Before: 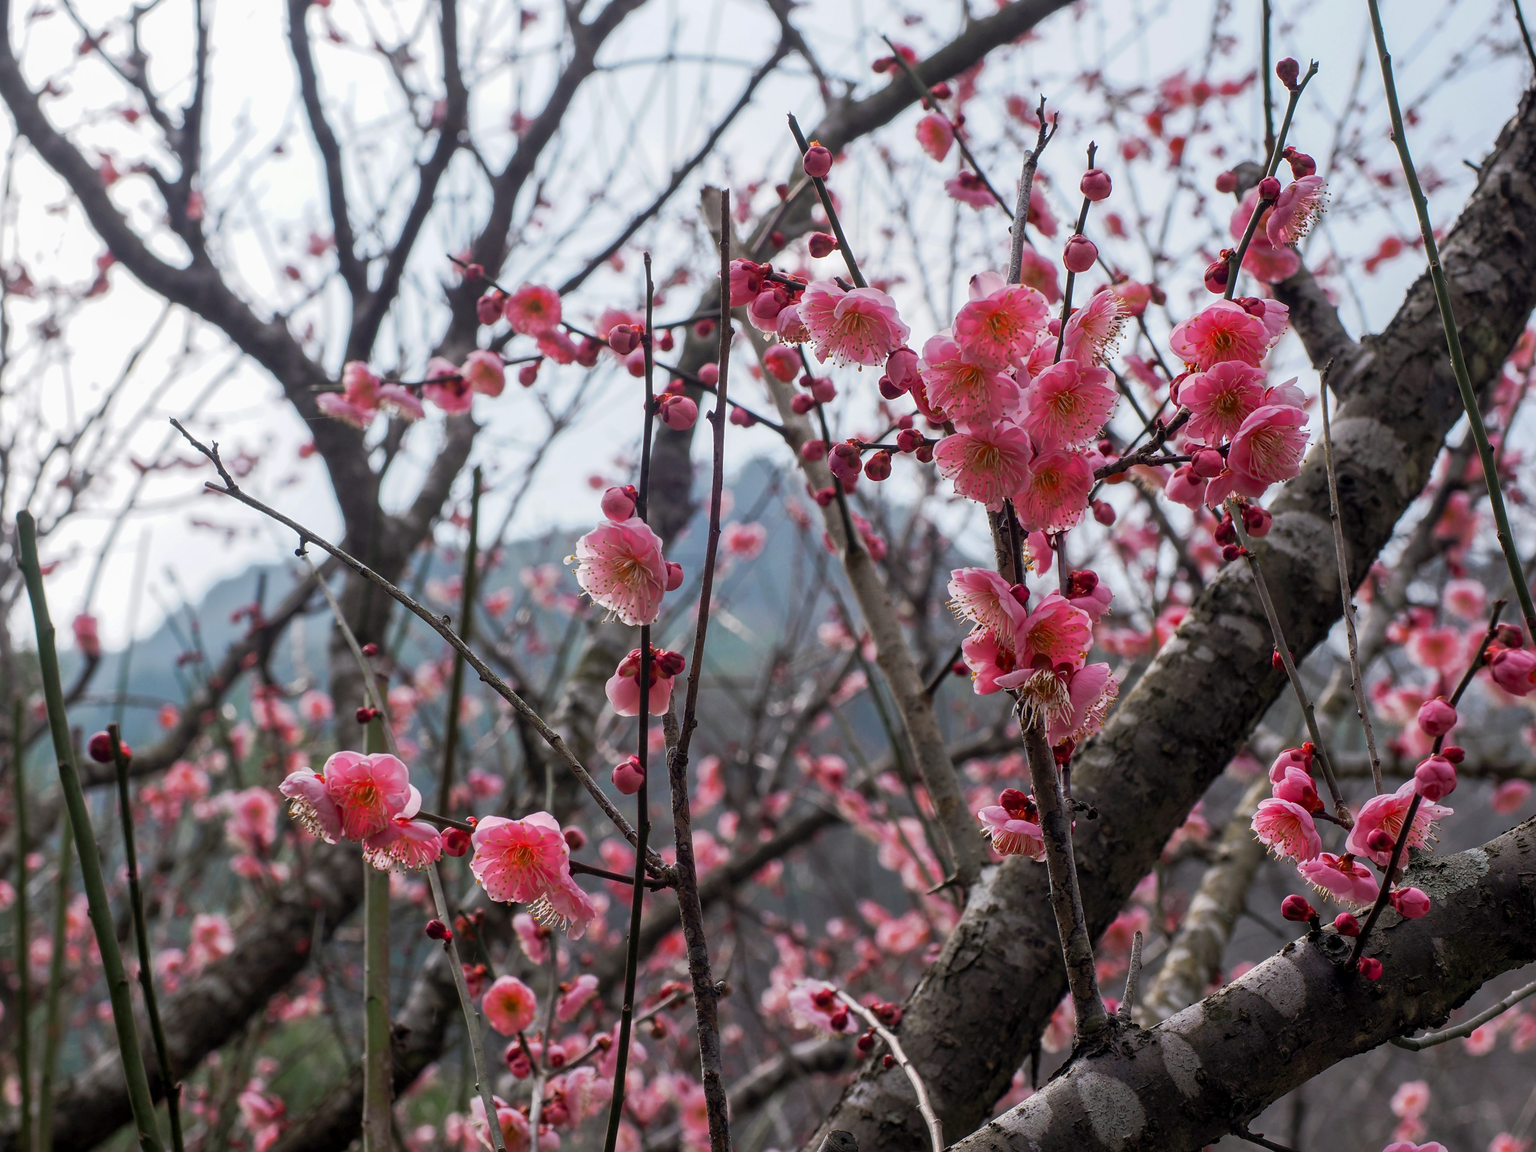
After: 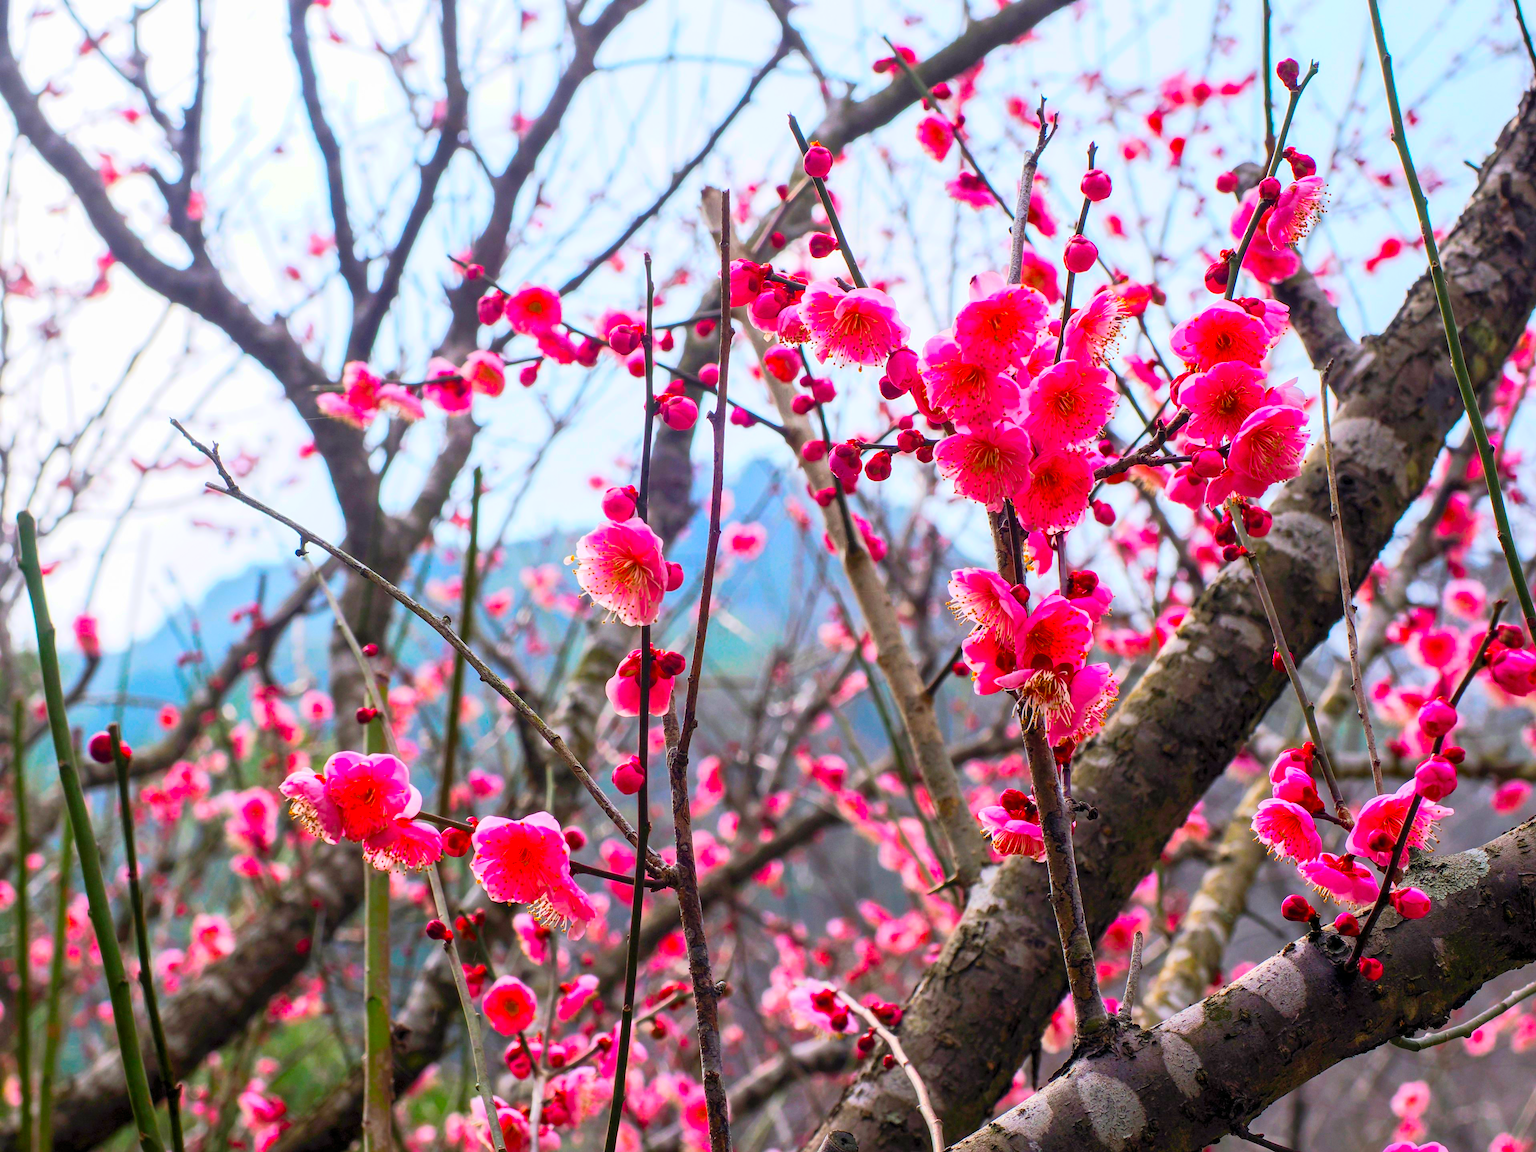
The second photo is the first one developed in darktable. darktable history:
tone equalizer: on, module defaults
contrast brightness saturation: contrast 0.2, brightness 0.2, saturation 0.8
color balance rgb: perceptual saturation grading › global saturation 25%, perceptual brilliance grading › mid-tones 10%, perceptual brilliance grading › shadows 15%, global vibrance 20%
